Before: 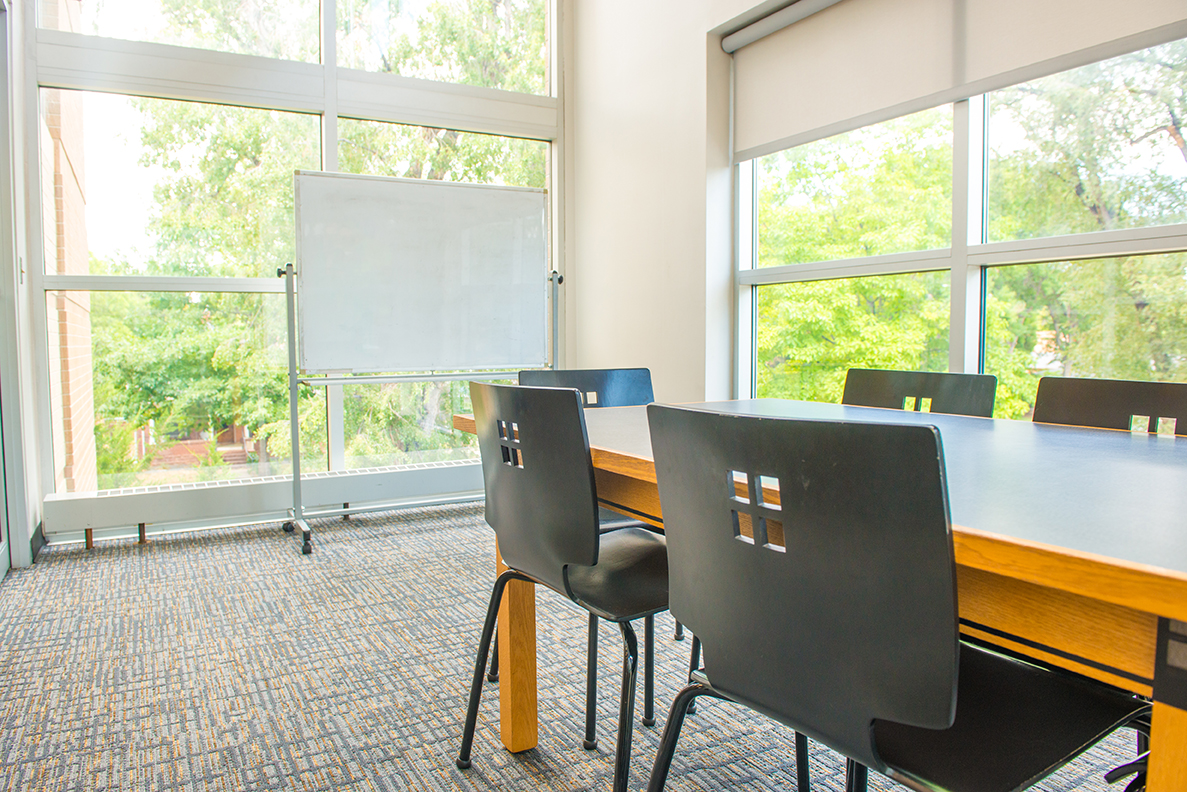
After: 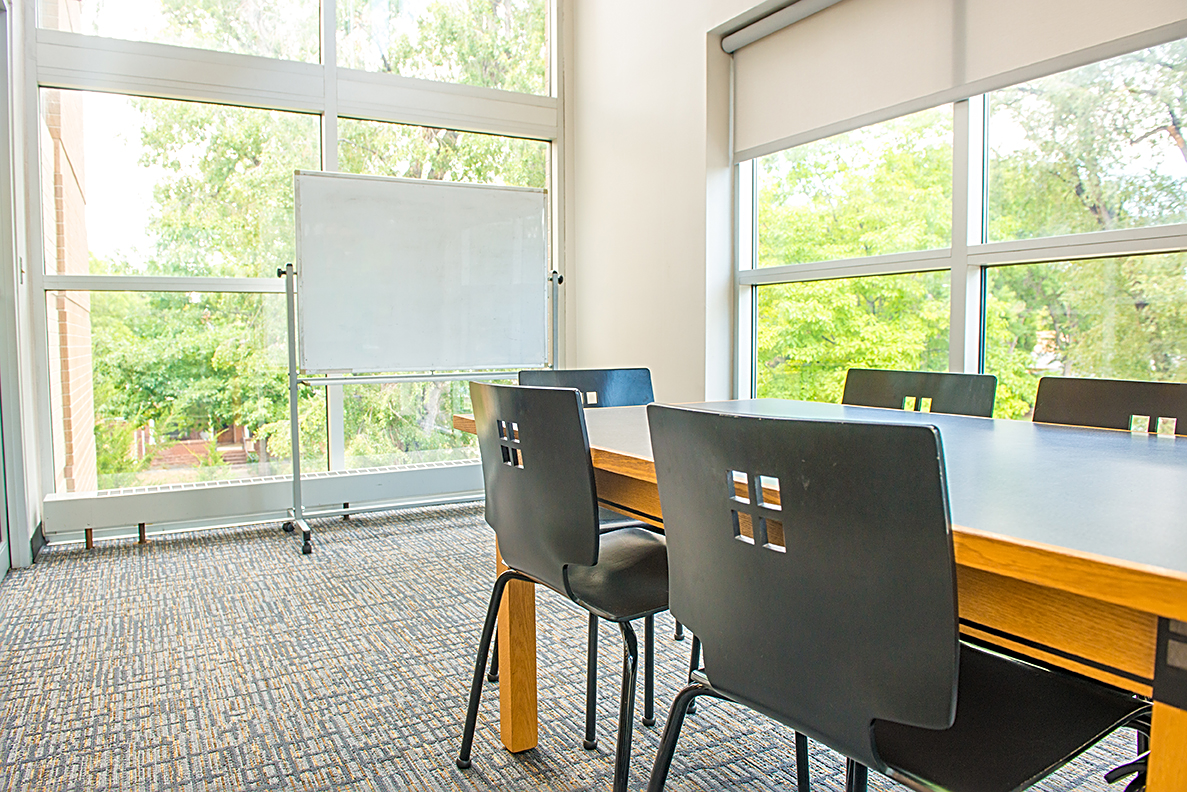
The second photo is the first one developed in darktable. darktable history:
sharpen: radius 2.536, amount 0.625
